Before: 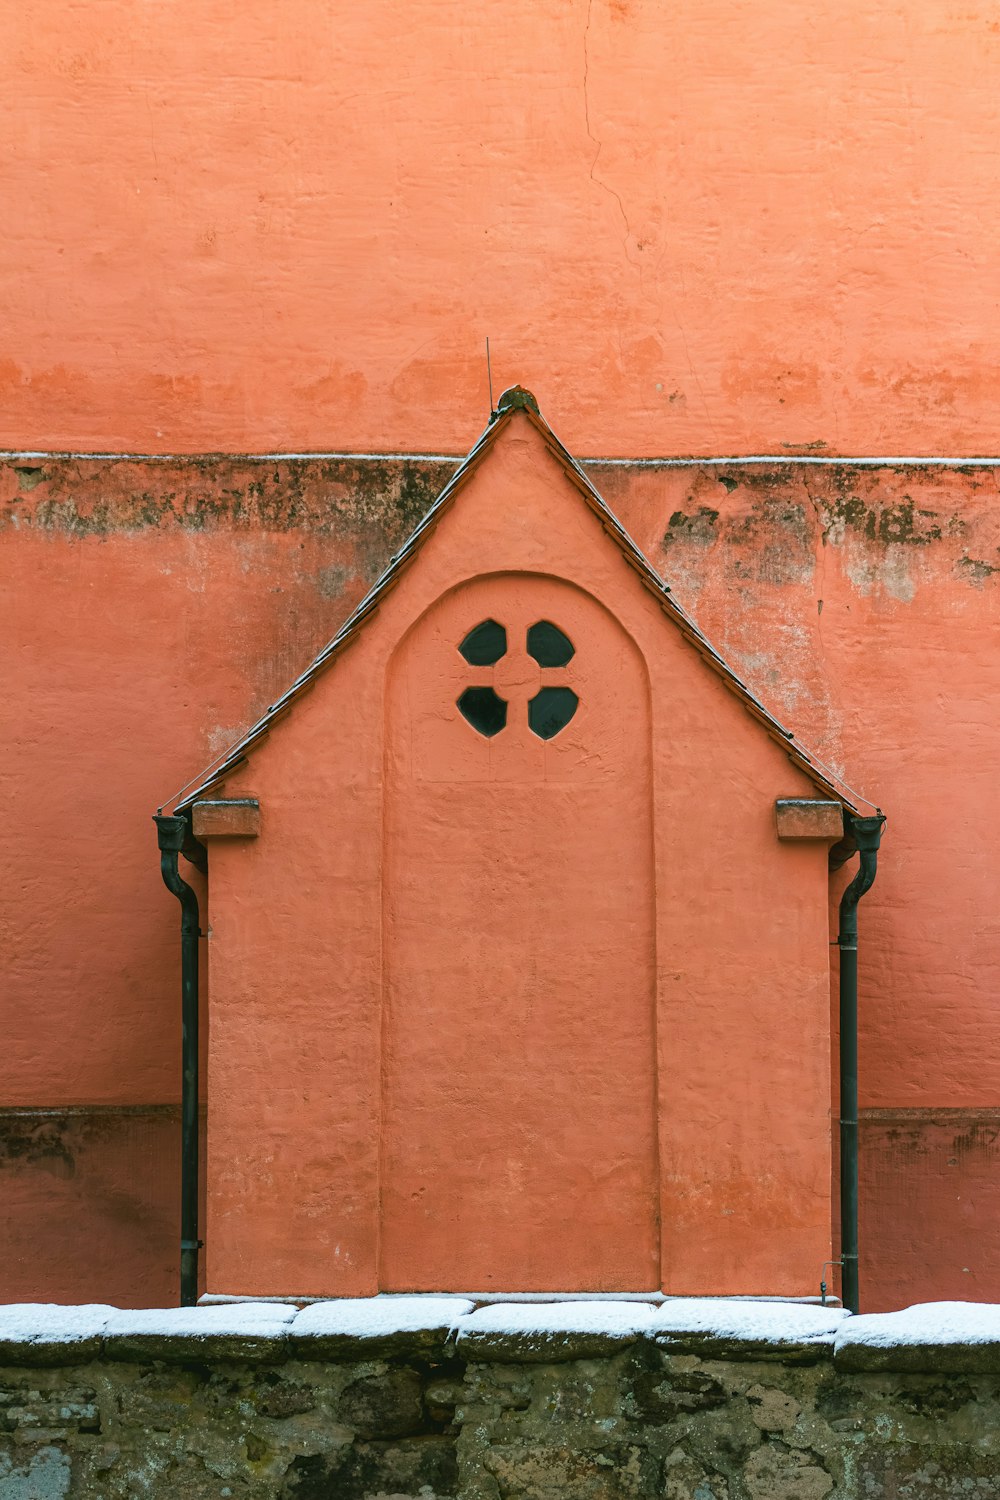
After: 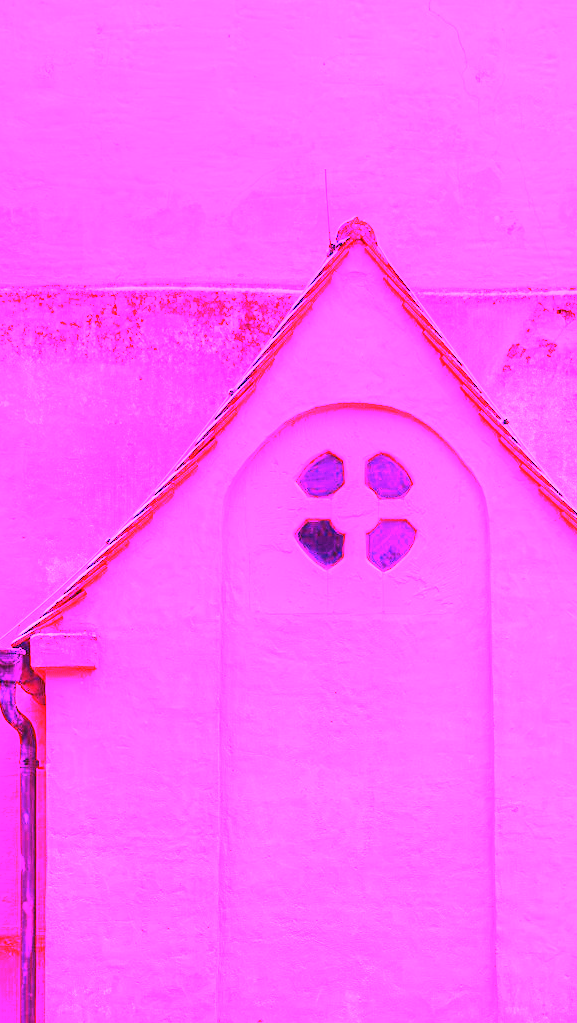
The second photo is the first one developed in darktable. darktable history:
graduated density: hue 238.83°, saturation 50%
white balance: red 8, blue 8
crop: left 16.202%, top 11.208%, right 26.045%, bottom 20.557%
tone equalizer: on, module defaults
